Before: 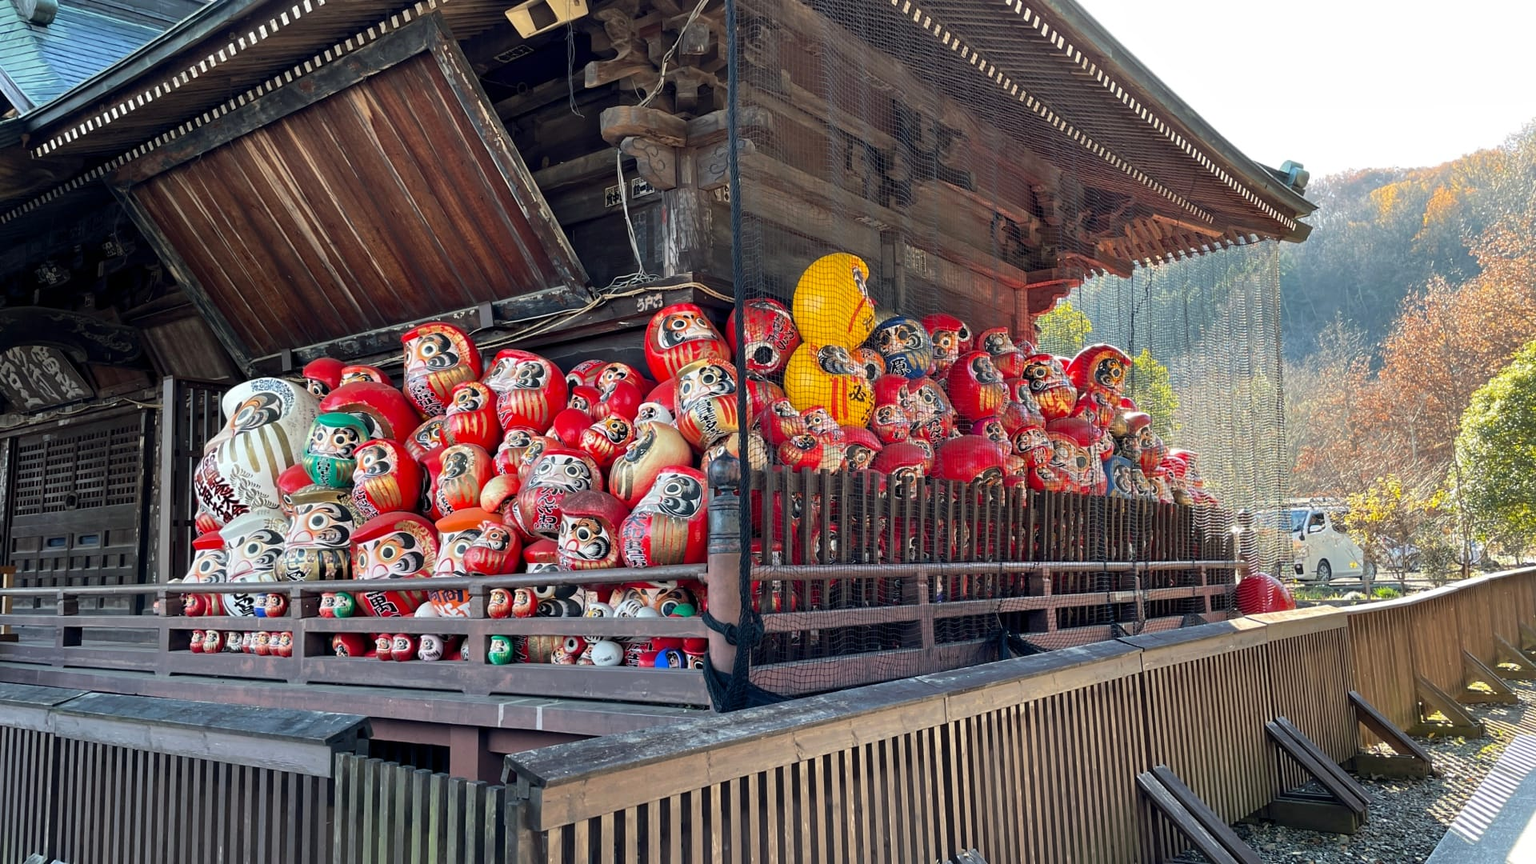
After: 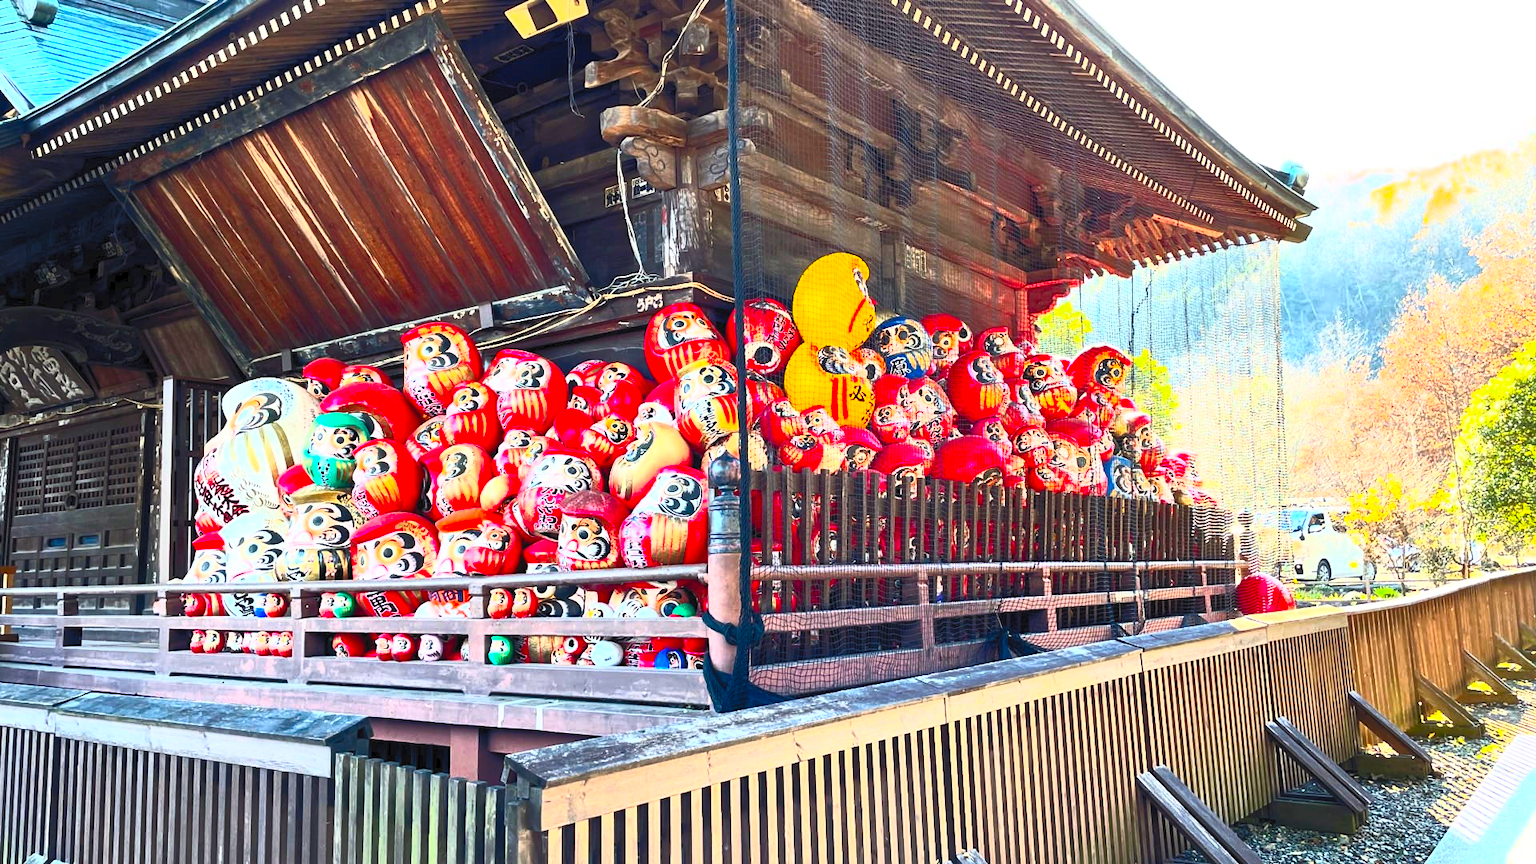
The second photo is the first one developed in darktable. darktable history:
contrast brightness saturation: contrast 1, brightness 1, saturation 1
vibrance: vibrance 20%
